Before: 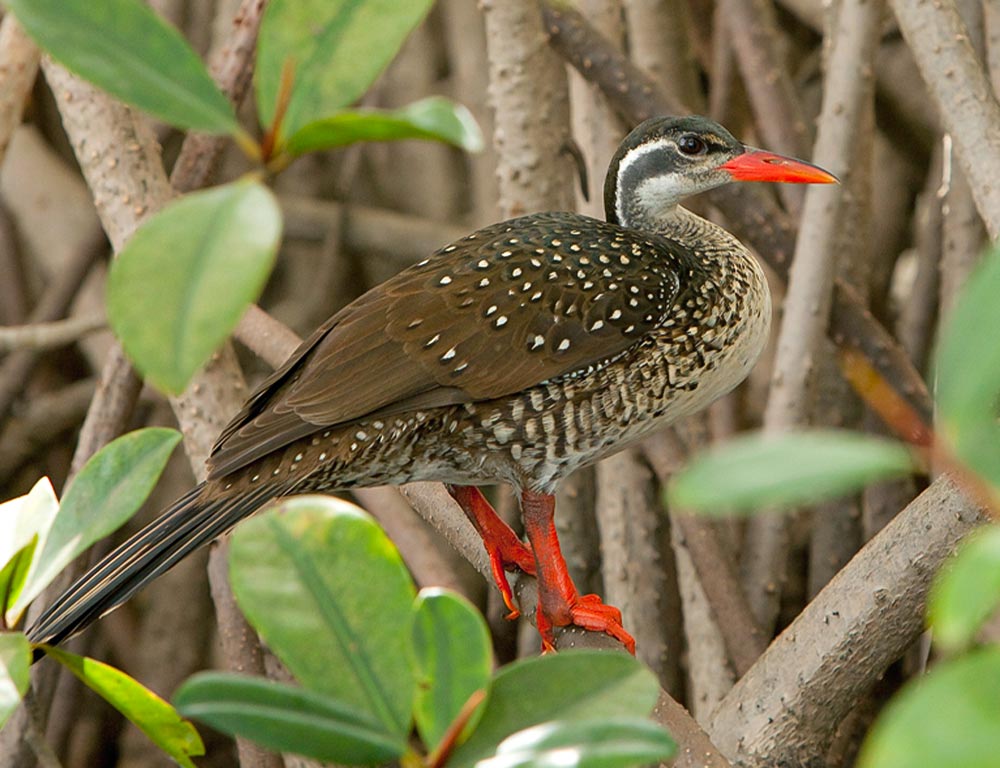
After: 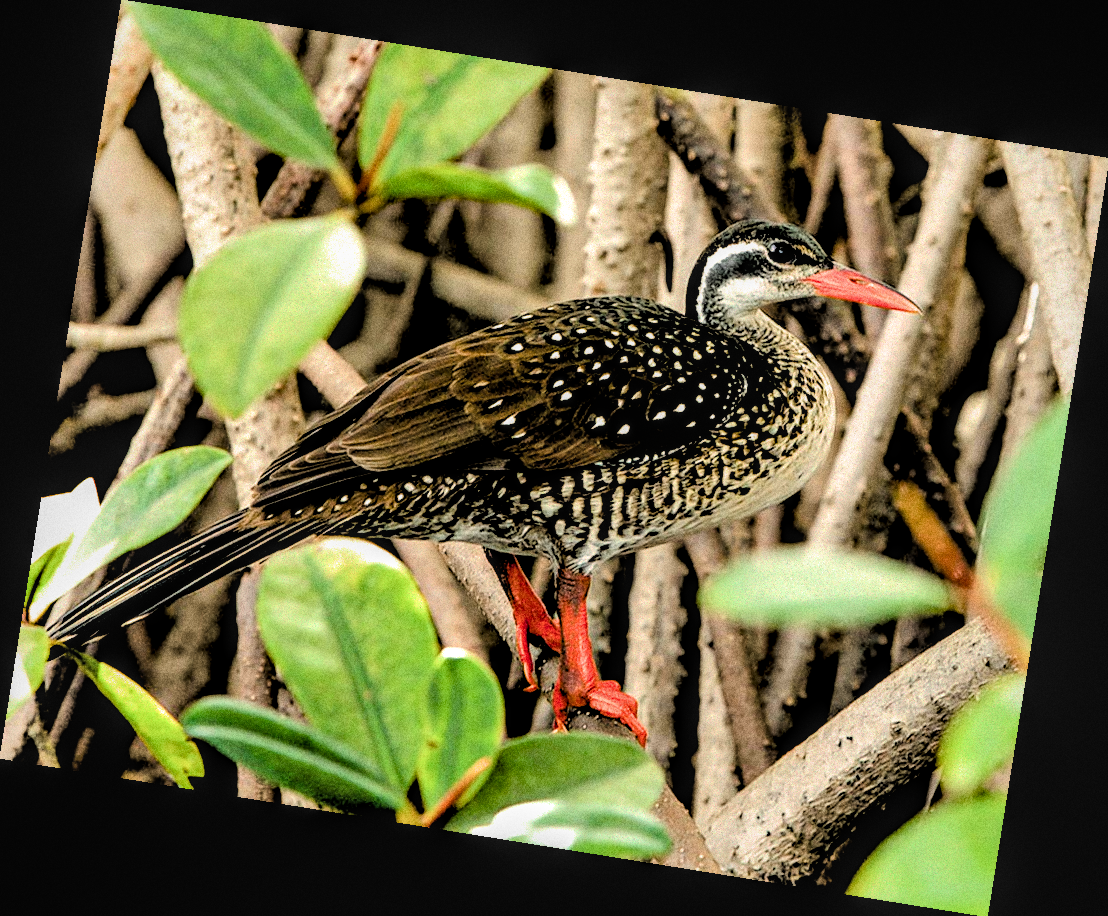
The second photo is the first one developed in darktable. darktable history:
exposure: compensate highlight preservation false
color balance rgb: perceptual saturation grading › global saturation 25%, perceptual brilliance grading › mid-tones 10%, perceptual brilliance grading › shadows 15%, global vibrance 20%
grain: coarseness 9.61 ISO, strength 35.62%
tone equalizer: on, module defaults
rotate and perspective: rotation 9.12°, automatic cropping off
filmic rgb: black relative exposure -1 EV, white relative exposure 2.05 EV, hardness 1.52, contrast 2.25, enable highlight reconstruction true
local contrast: detail 130%
shadows and highlights: soften with gaussian
